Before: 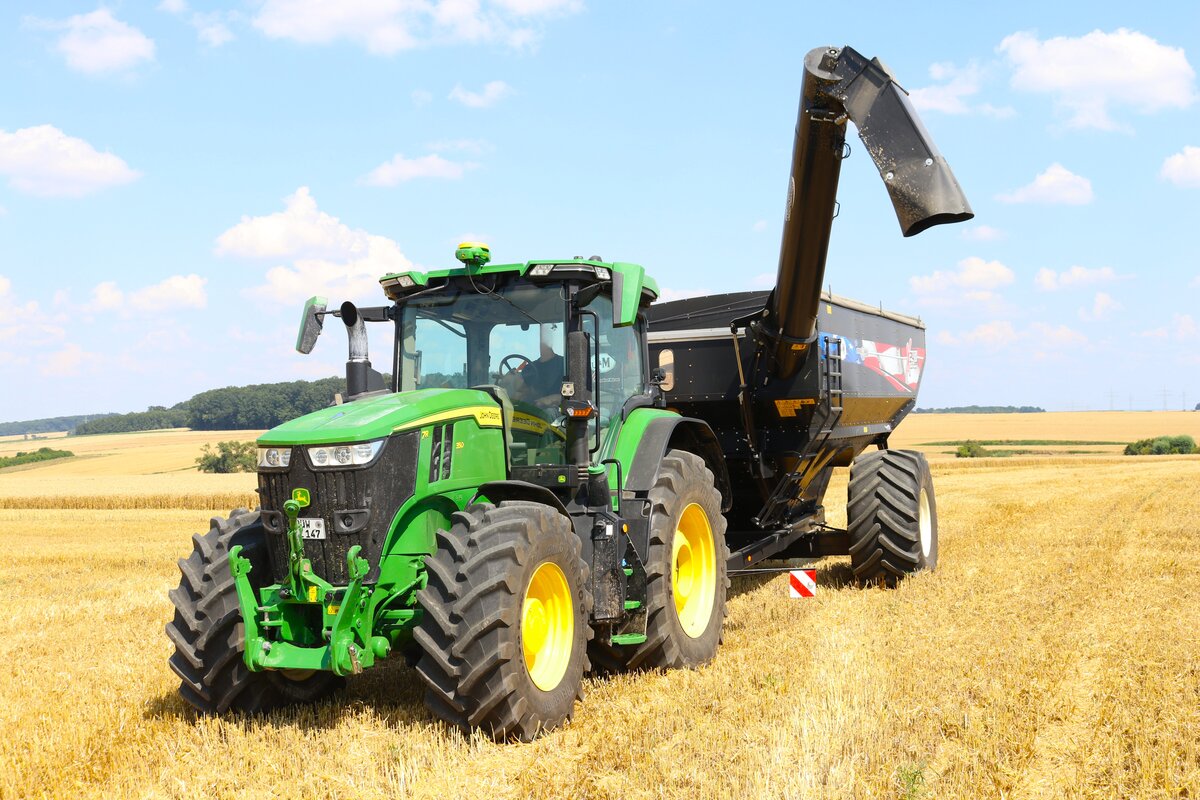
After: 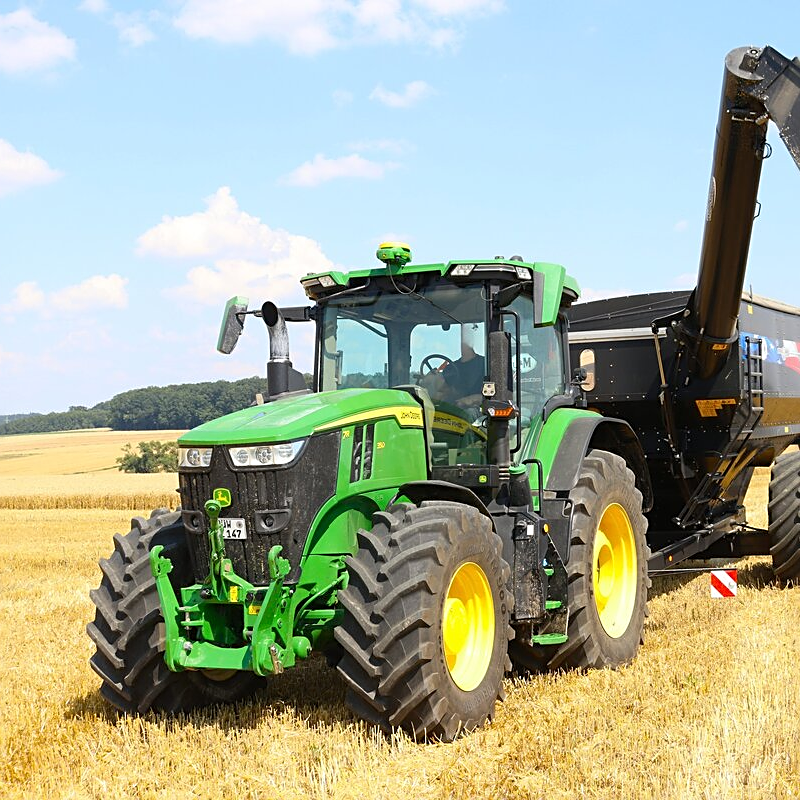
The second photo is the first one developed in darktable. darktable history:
crop and rotate: left 6.617%, right 26.717%
sharpen: on, module defaults
